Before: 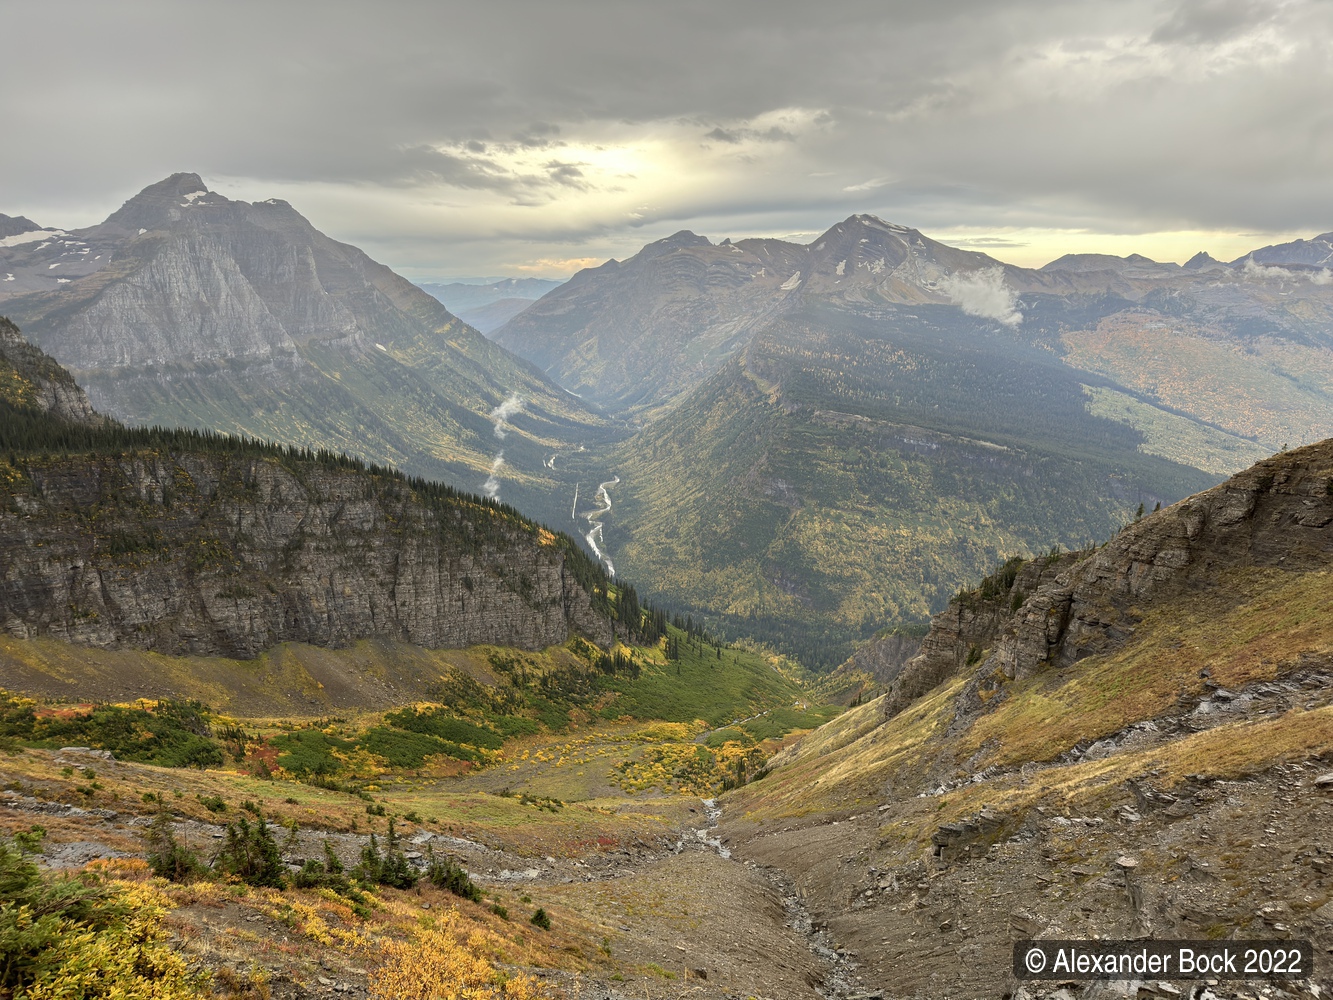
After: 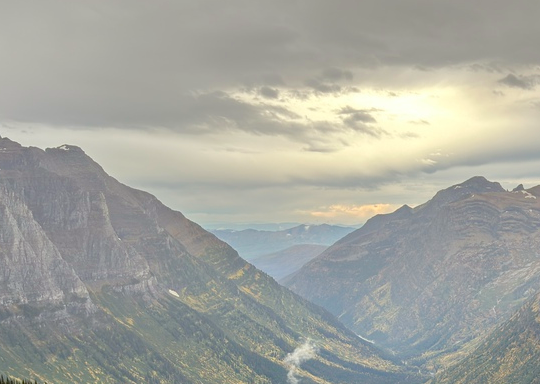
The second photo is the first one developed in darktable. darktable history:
crop: left 15.559%, top 5.443%, right 43.919%, bottom 56.102%
color balance rgb: power › chroma 0.282%, power › hue 25.32°, perceptual saturation grading › global saturation 20%, perceptual saturation grading › highlights -24.834%, perceptual saturation grading › shadows 49.218%
